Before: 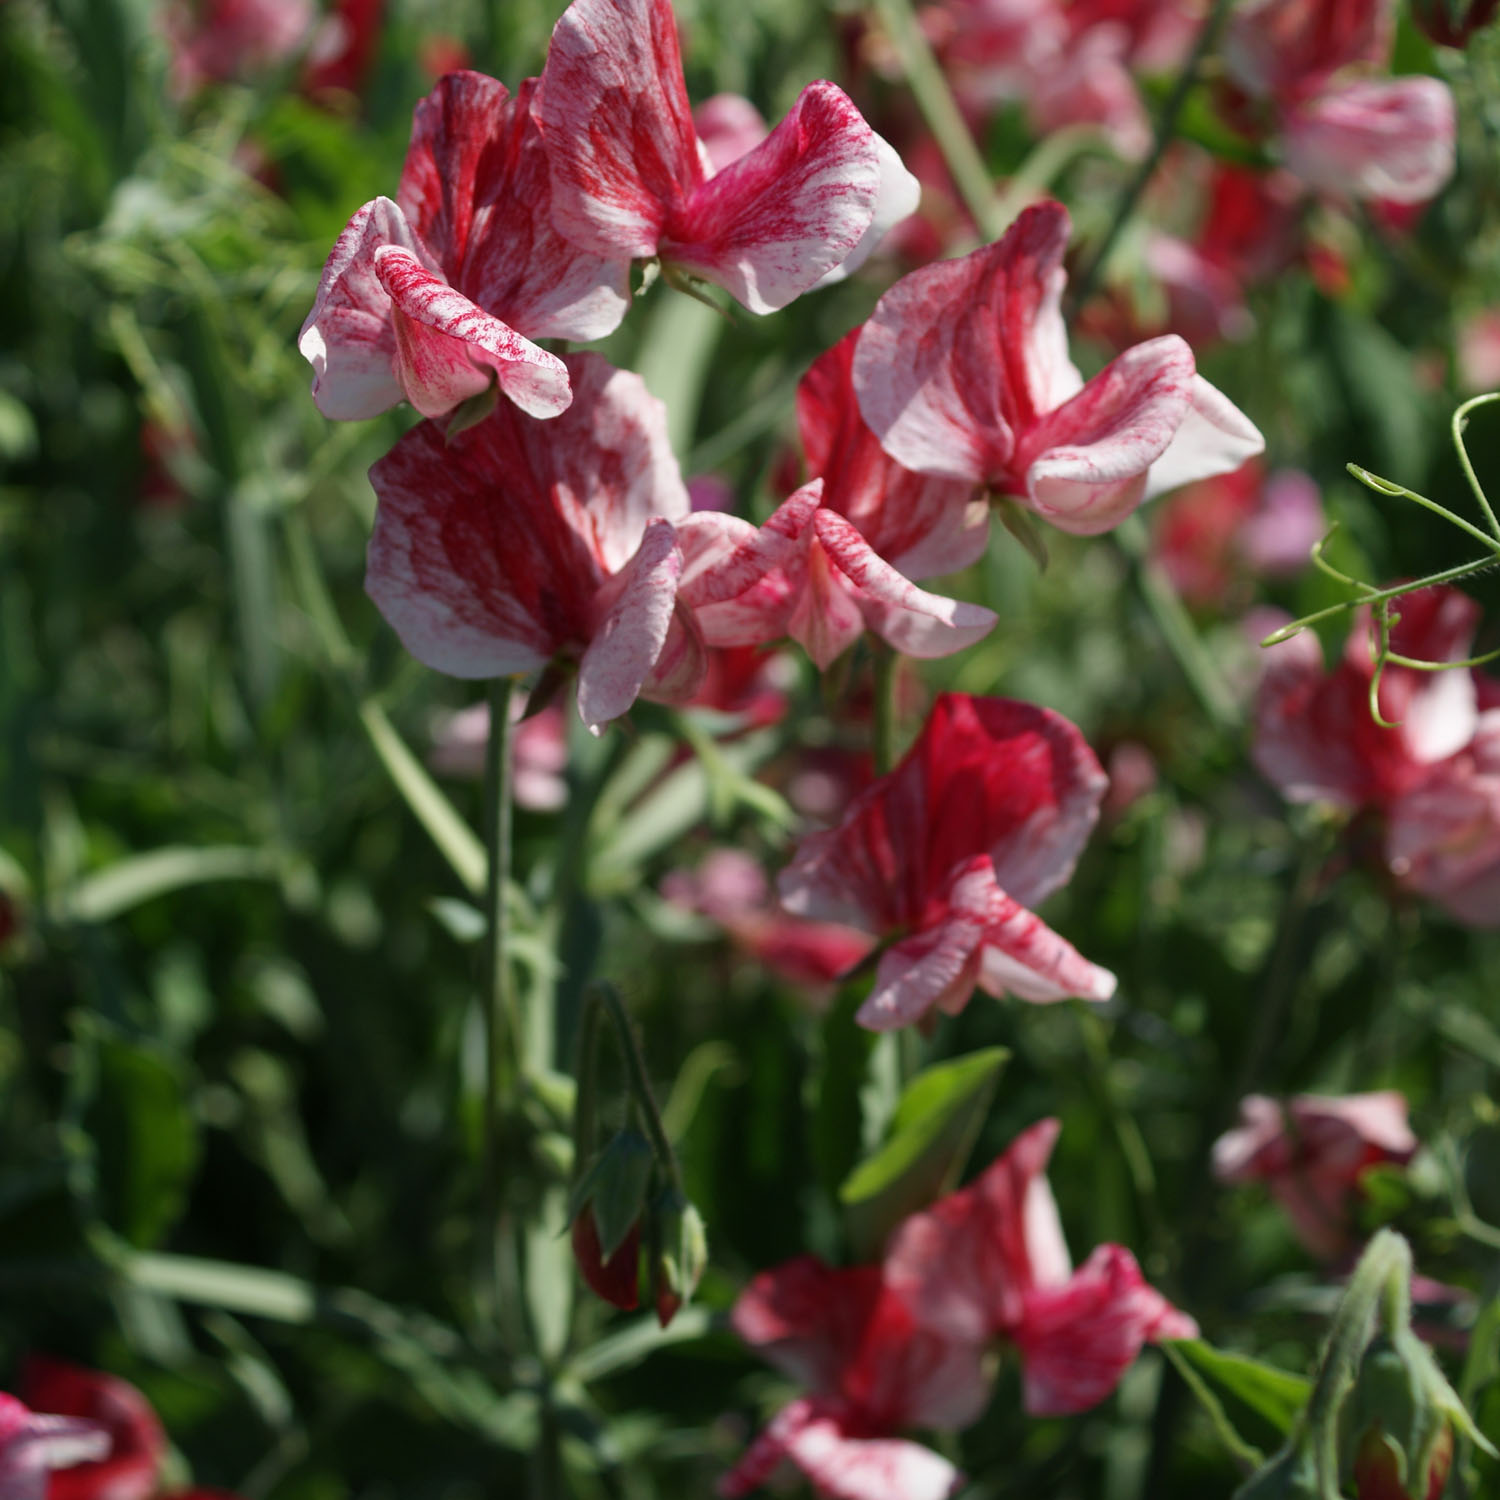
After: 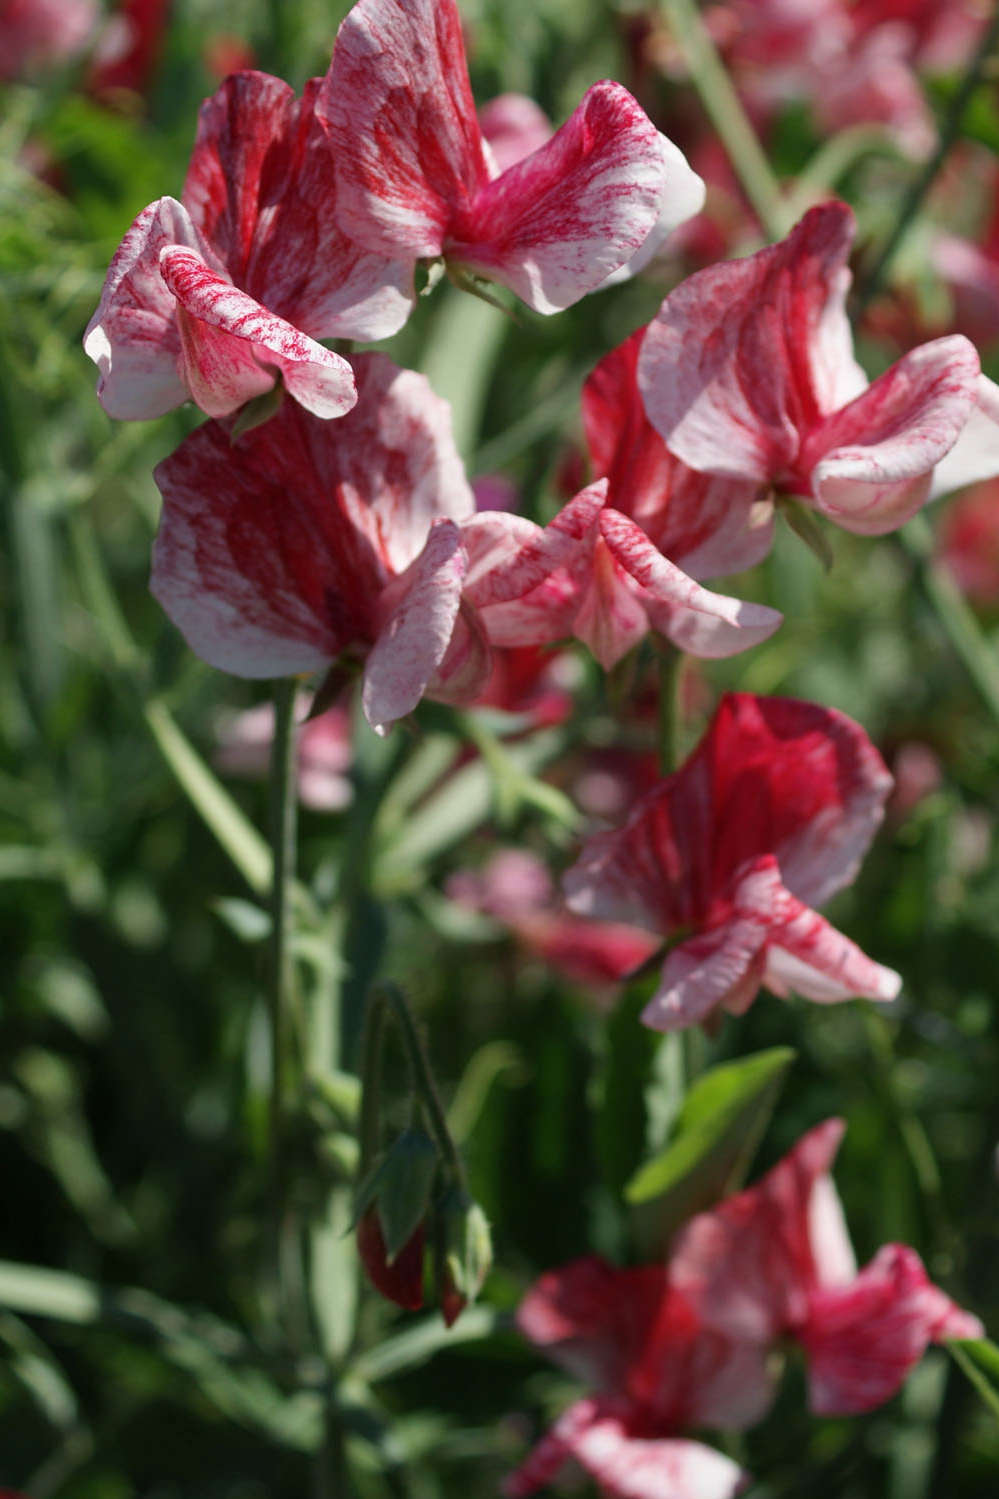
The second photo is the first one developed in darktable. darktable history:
shadows and highlights: shadows 22.7, highlights -48.71, soften with gaussian
crop and rotate: left 14.385%, right 18.948%
